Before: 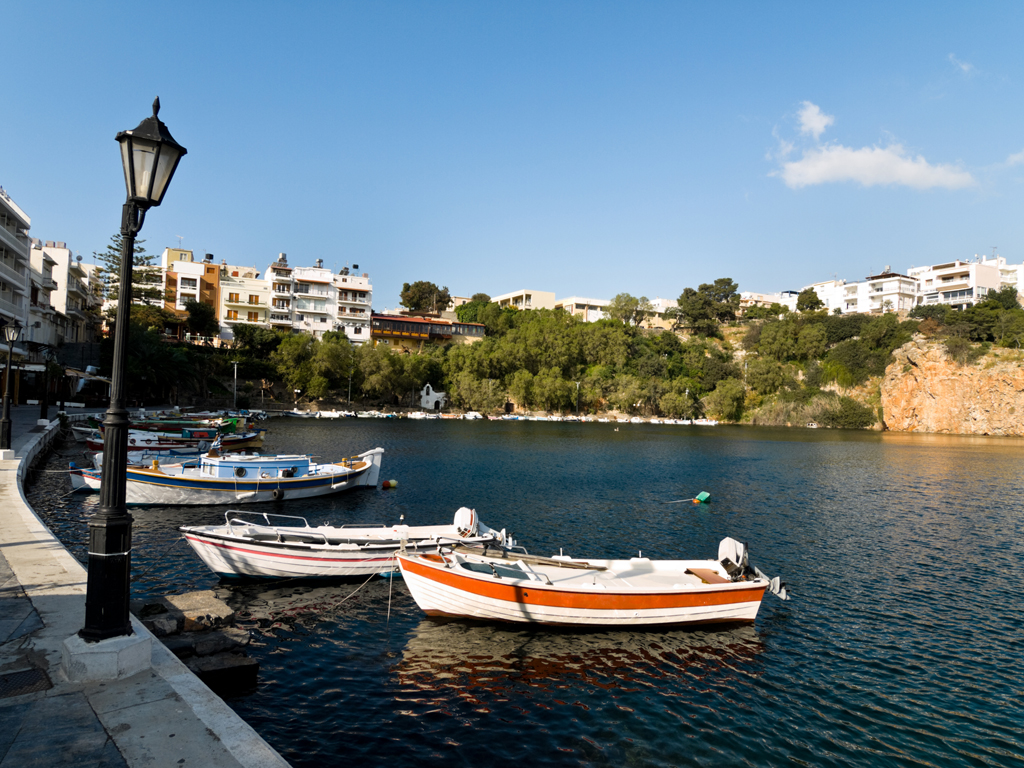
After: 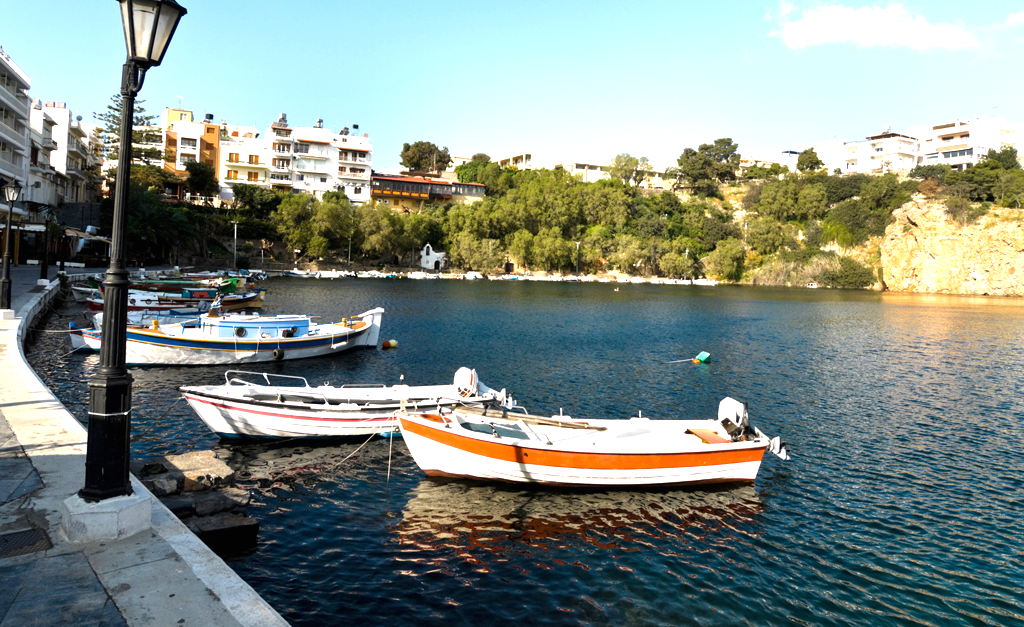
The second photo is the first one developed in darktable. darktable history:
exposure: black level correction 0, exposure 1.001 EV, compensate highlight preservation false
crop and rotate: top 18.287%
